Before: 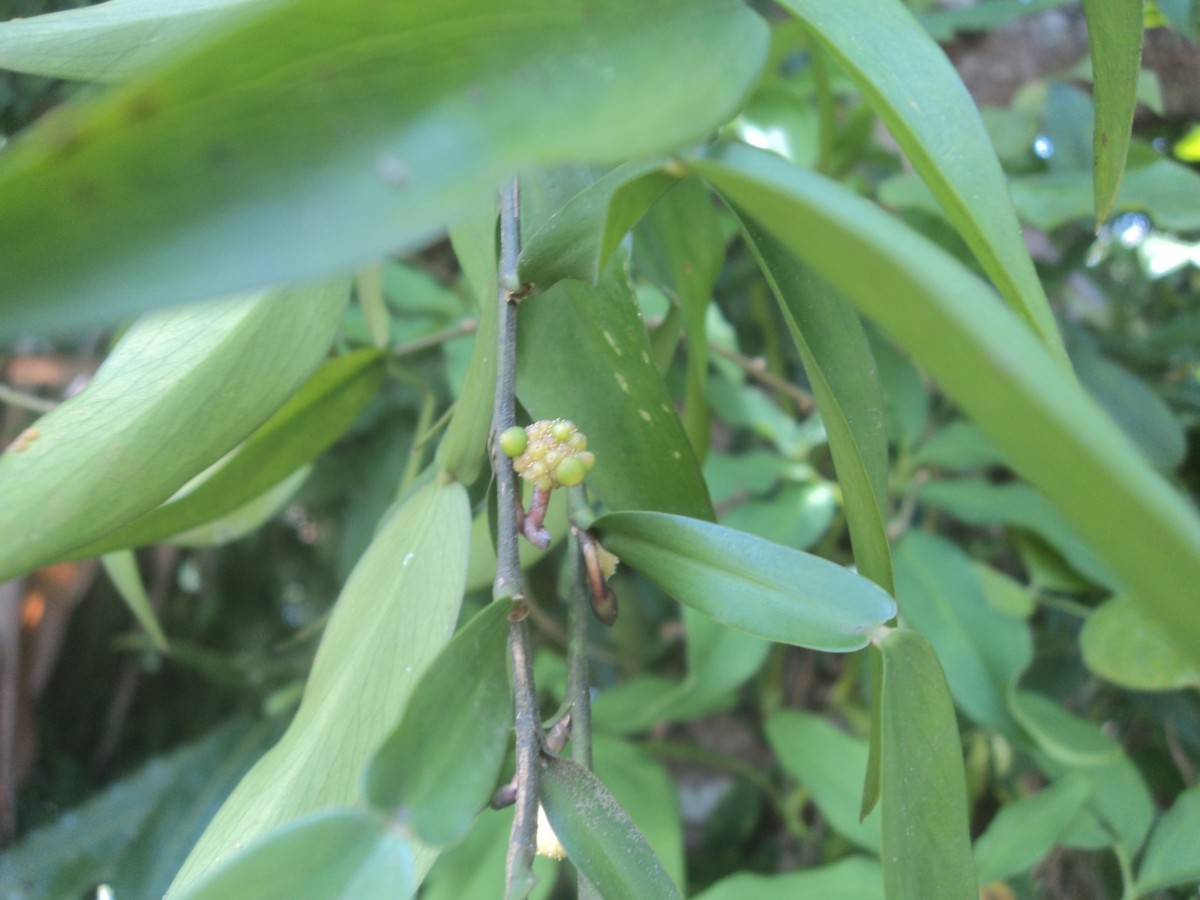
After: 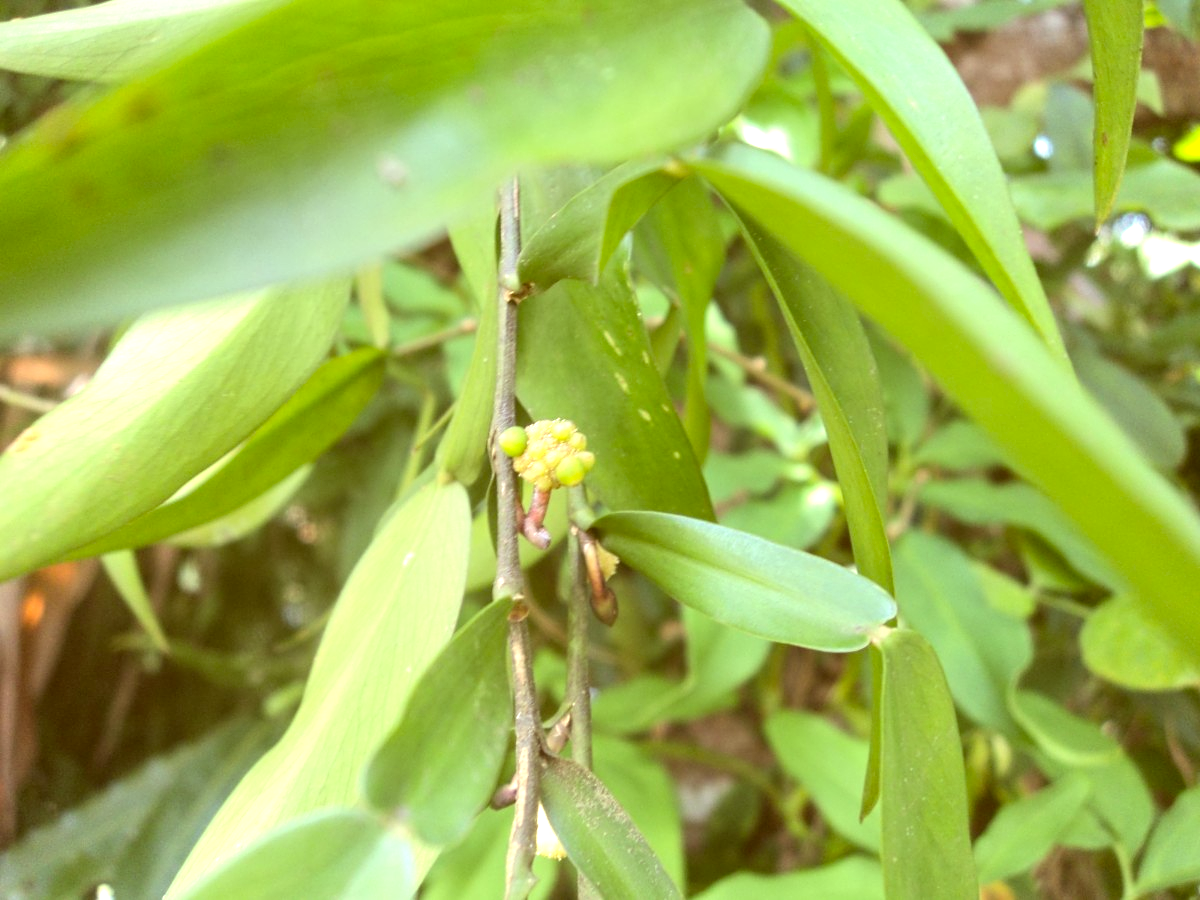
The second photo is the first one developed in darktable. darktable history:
color correction: highlights a* 1.02, highlights b* 24.52, shadows a* 16.2, shadows b* 24.34
contrast equalizer: y [[0.502, 0.505, 0.512, 0.529, 0.564, 0.588], [0.5 ×6], [0.502, 0.505, 0.512, 0.529, 0.564, 0.588], [0, 0.001, 0.001, 0.004, 0.008, 0.011], [0, 0.001, 0.001, 0.004, 0.008, 0.011]]
shadows and highlights: radius 120.26, shadows 22.04, white point adjustment -9.59, highlights -12.89, soften with gaussian
exposure: black level correction 0.001, exposure 1.117 EV, compensate highlight preservation false
